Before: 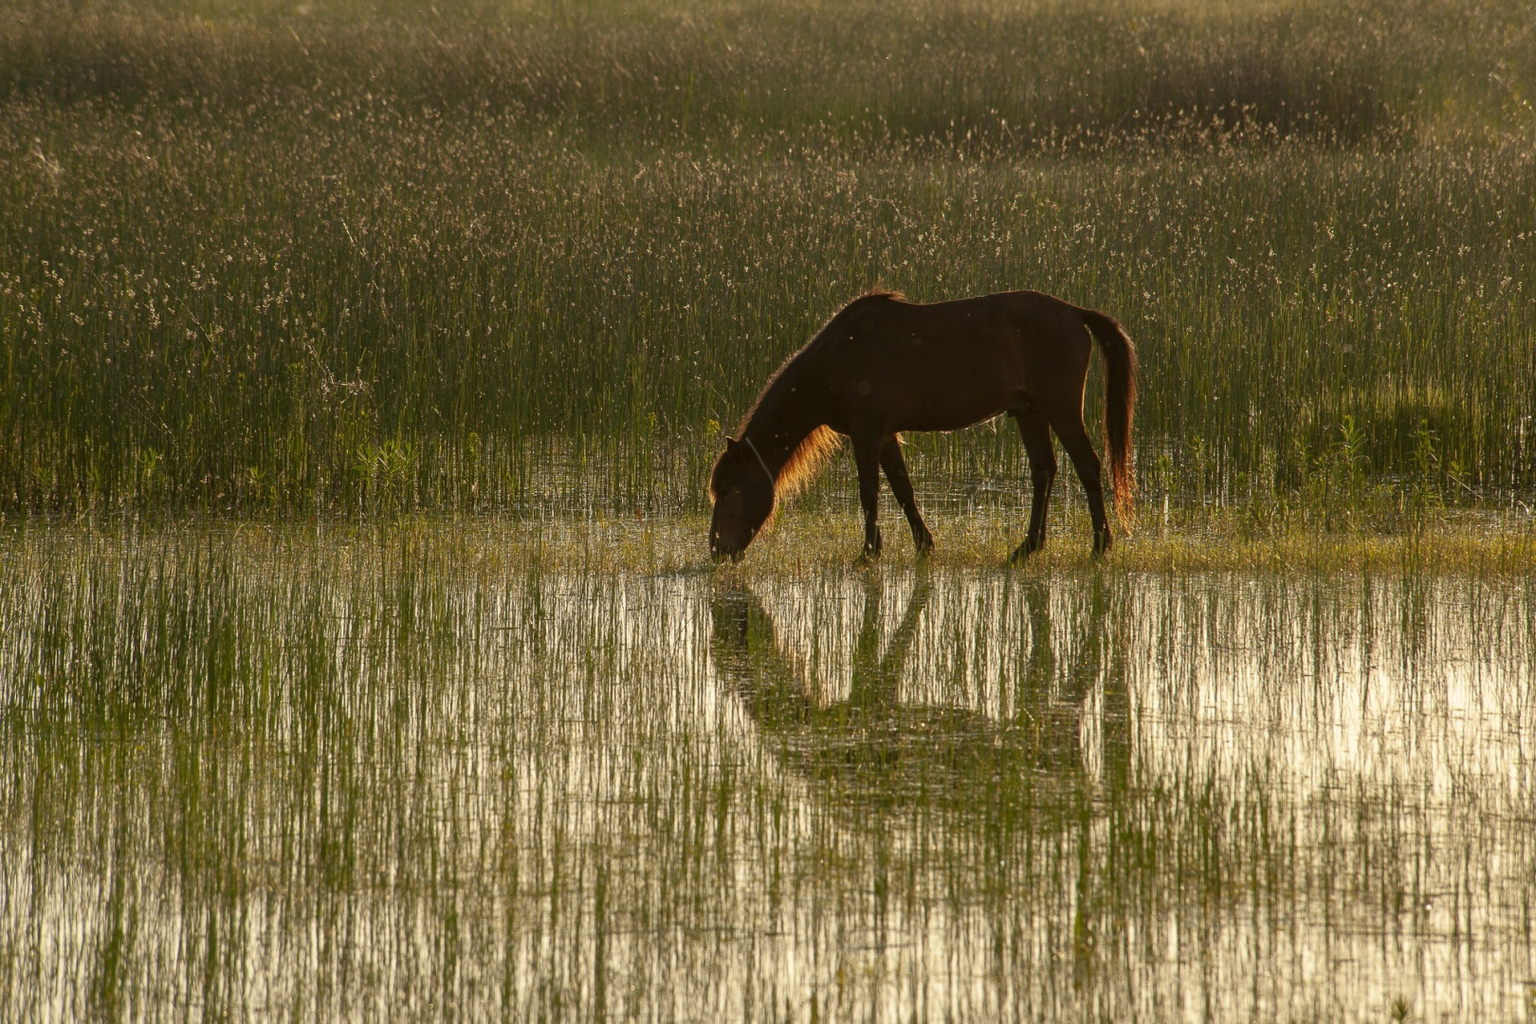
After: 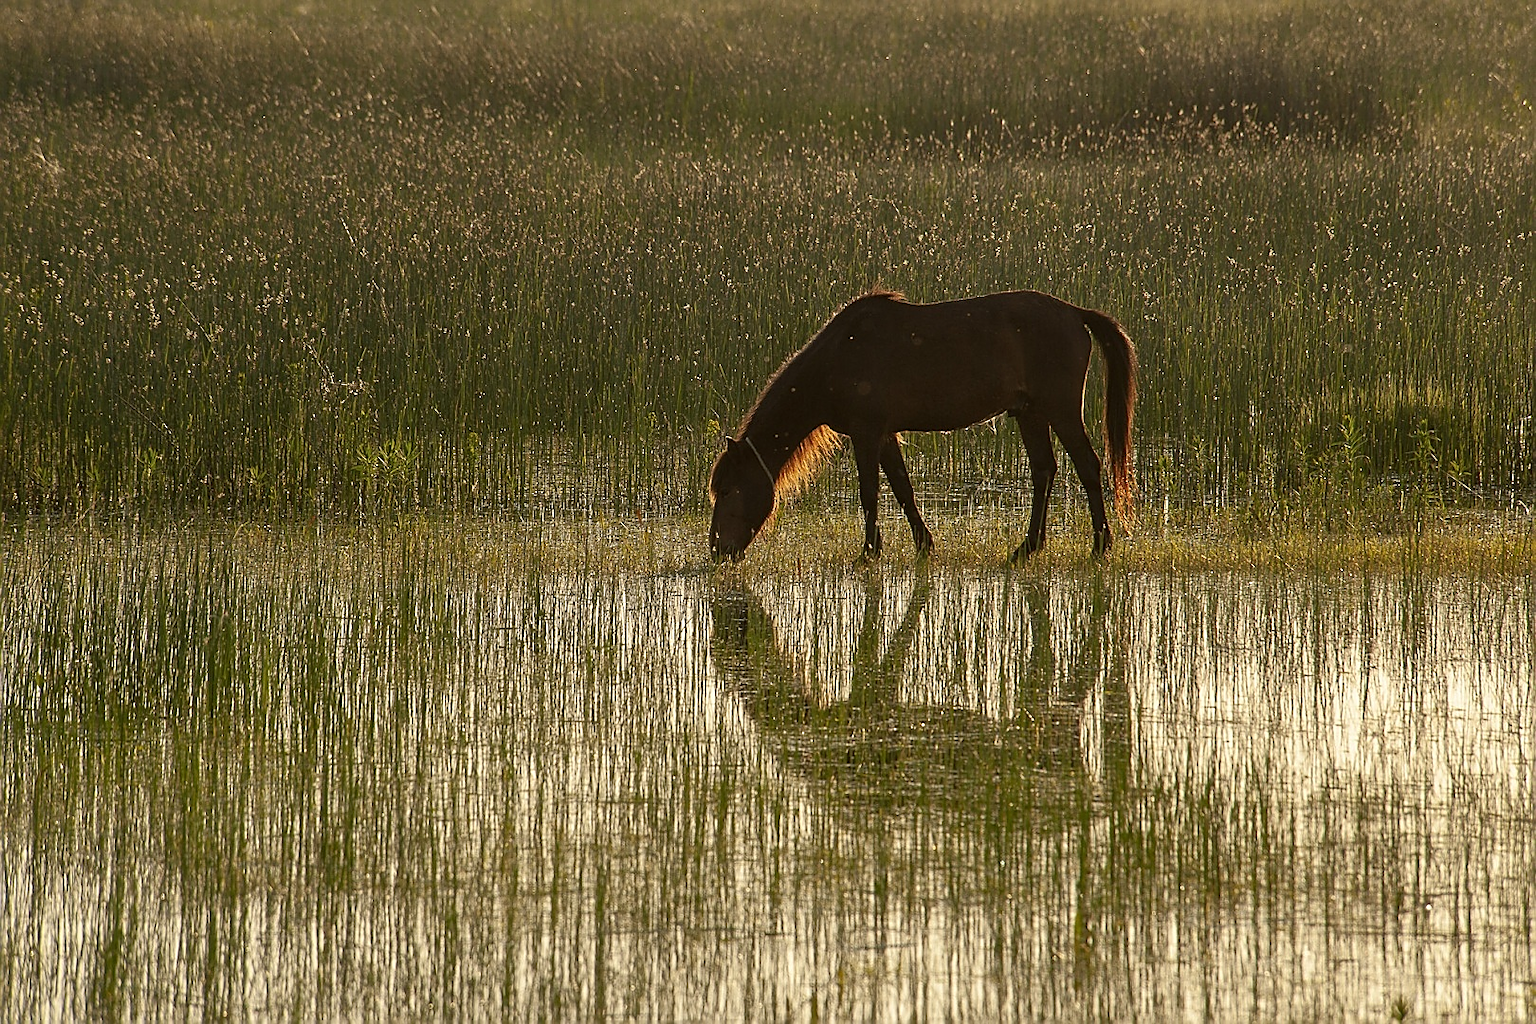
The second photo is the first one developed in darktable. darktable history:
shadows and highlights: shadows 32.35, highlights -31.91, soften with gaussian
sharpen: radius 1.377, amount 1.248, threshold 0.68
